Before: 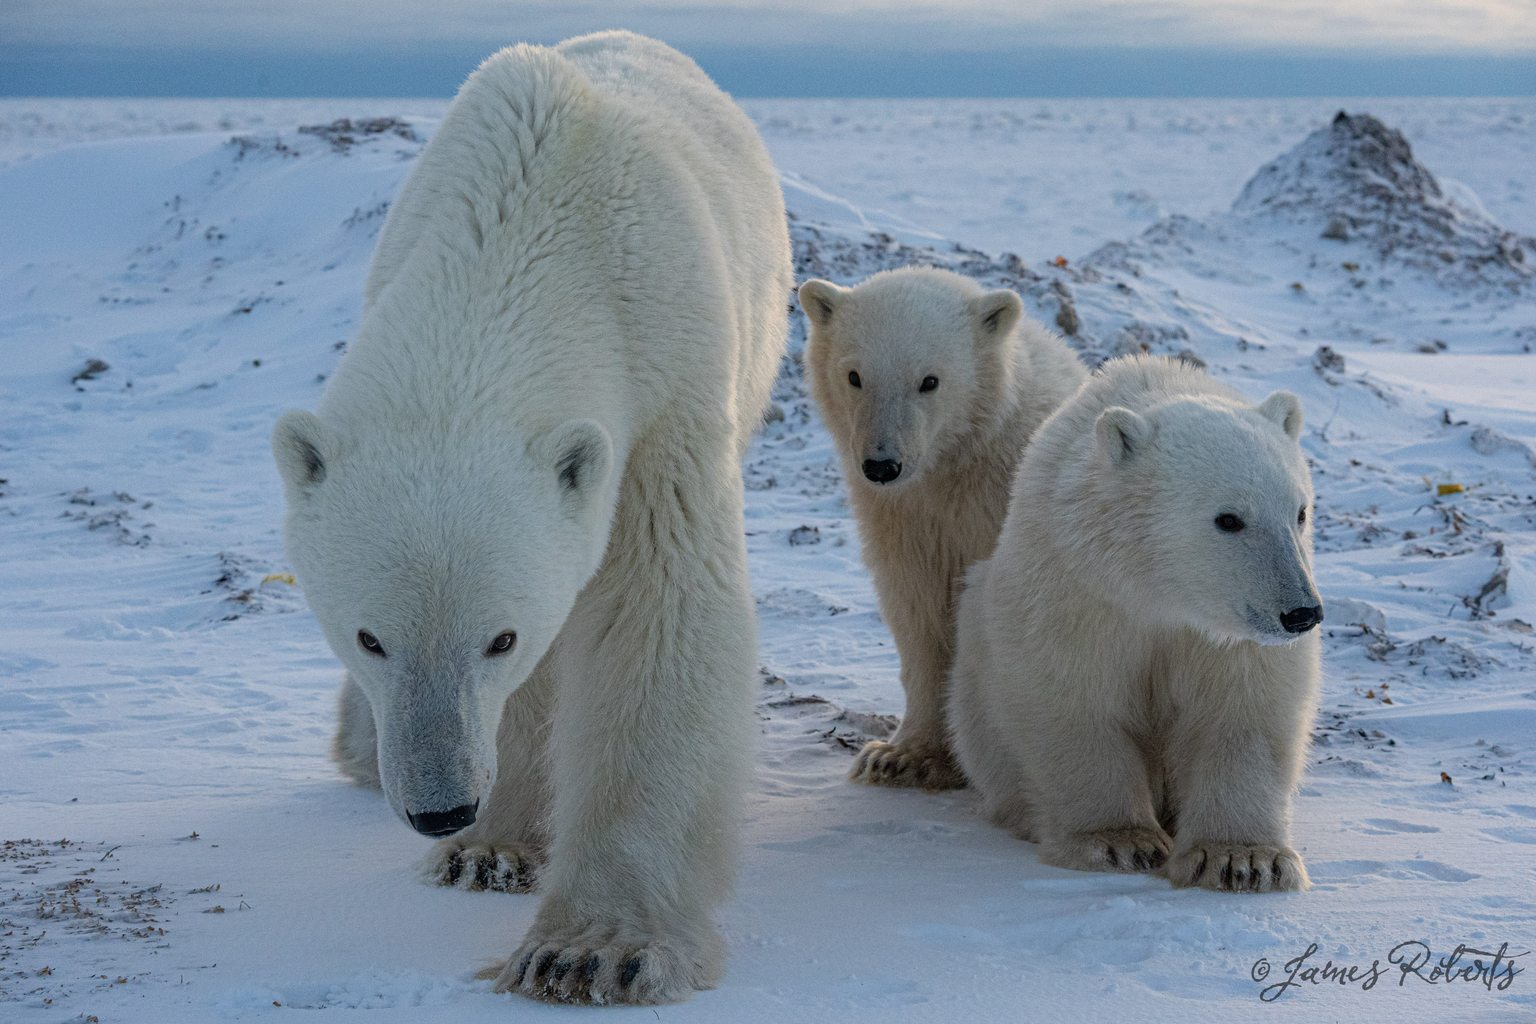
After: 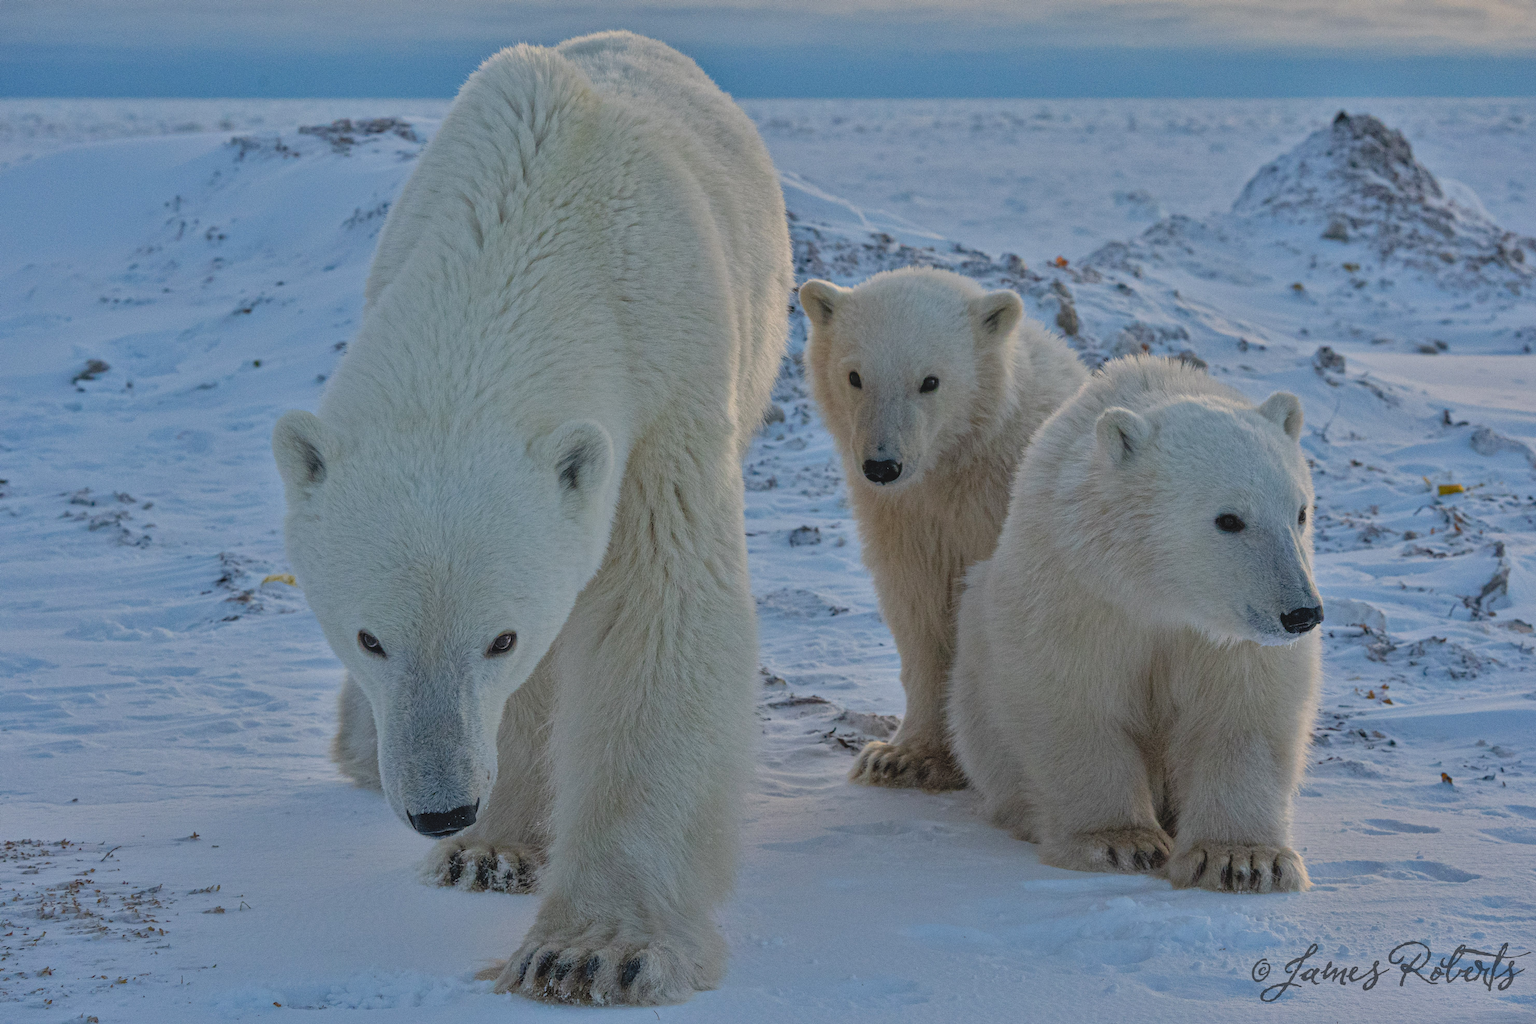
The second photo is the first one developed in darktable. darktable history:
shadows and highlights: white point adjustment -3.64, highlights -63.34, highlights color adjustment 42%, soften with gaussian
contrast brightness saturation: contrast -0.1, brightness 0.05, saturation 0.08
